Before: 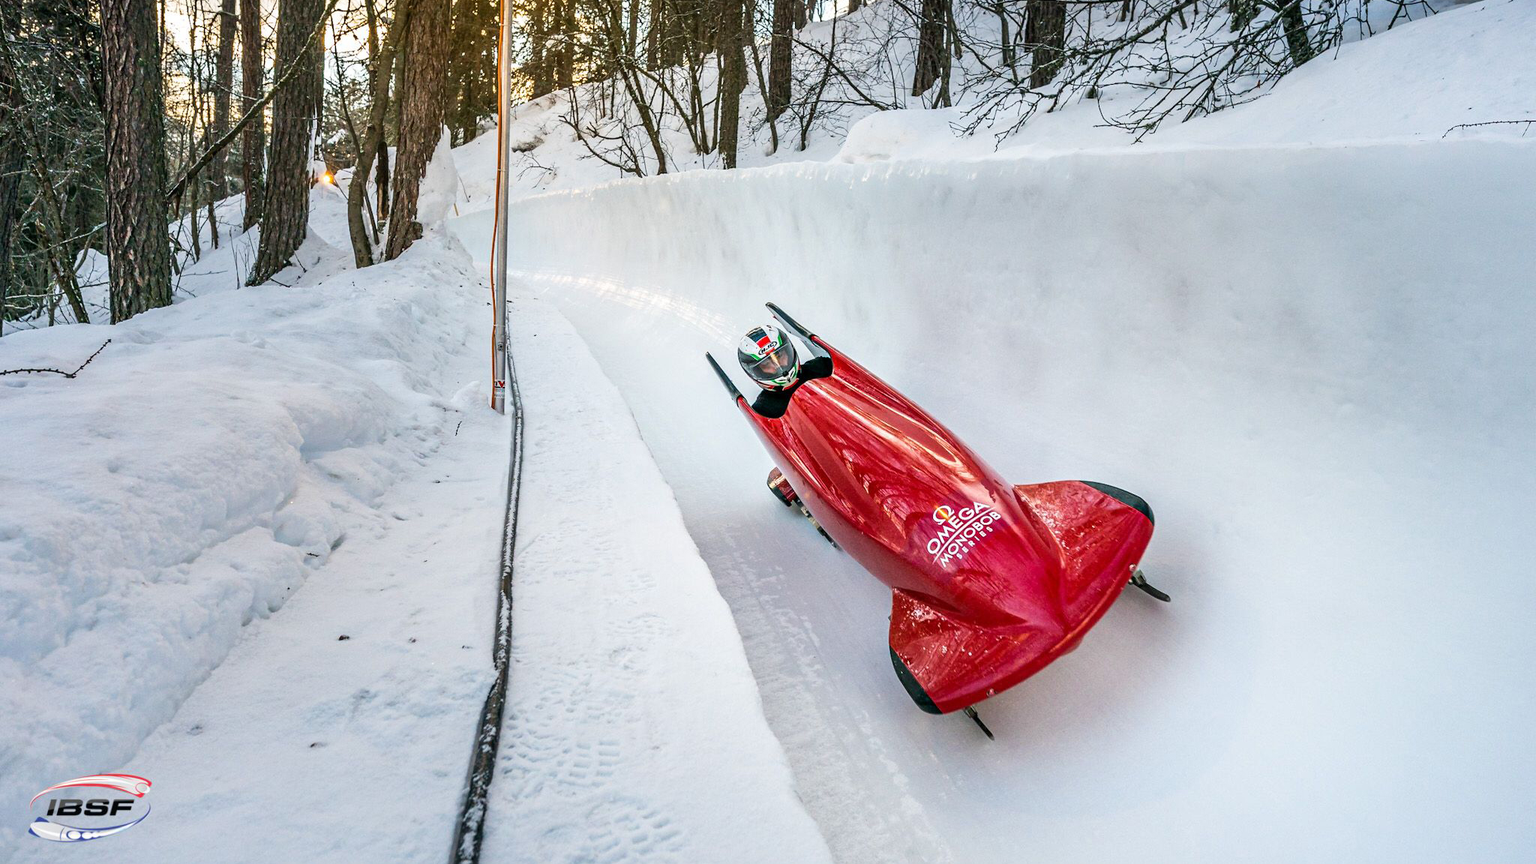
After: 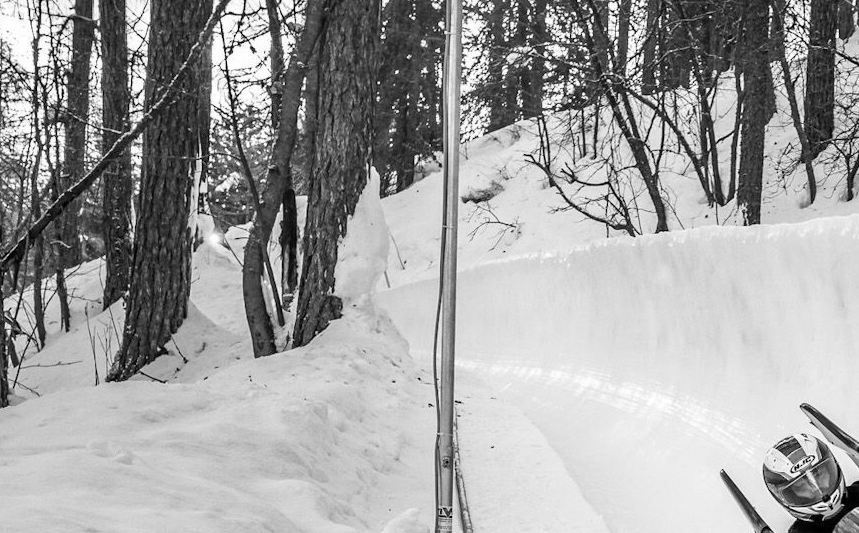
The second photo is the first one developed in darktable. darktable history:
crop and rotate: left 10.817%, top 0.062%, right 47.194%, bottom 53.626%
monochrome: on, module defaults
white balance: emerald 1
